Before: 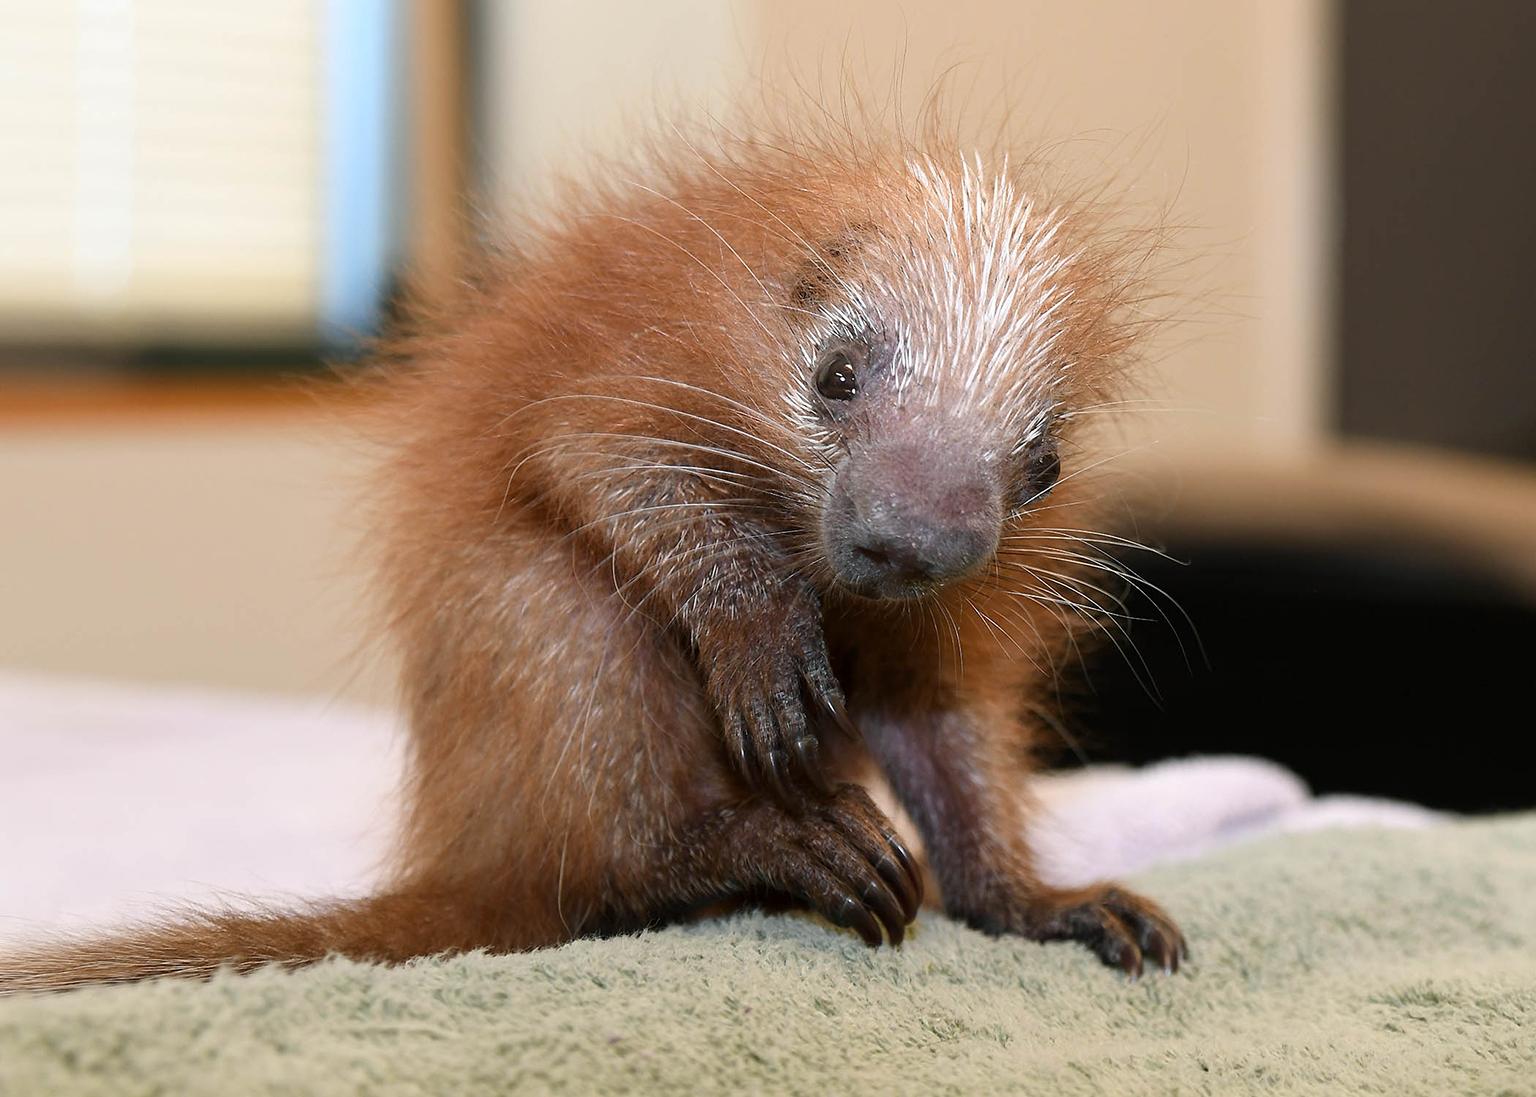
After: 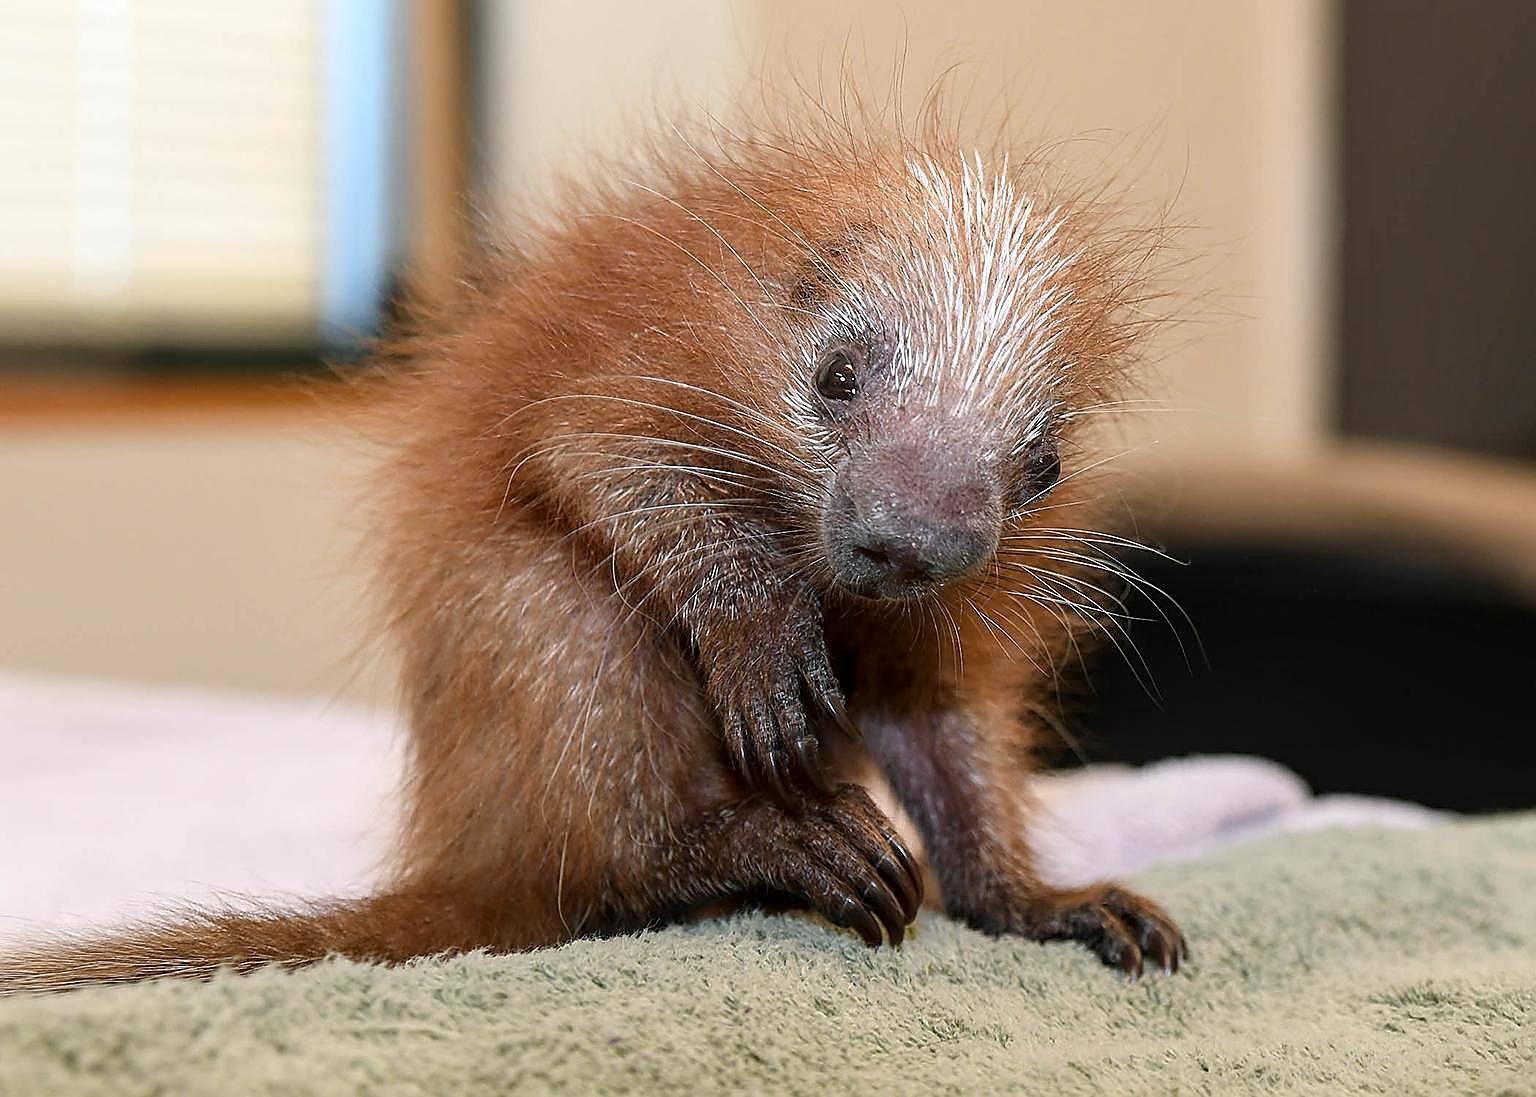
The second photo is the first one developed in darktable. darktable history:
sharpen: radius 1.421, amount 1.26, threshold 0.823
local contrast: on, module defaults
